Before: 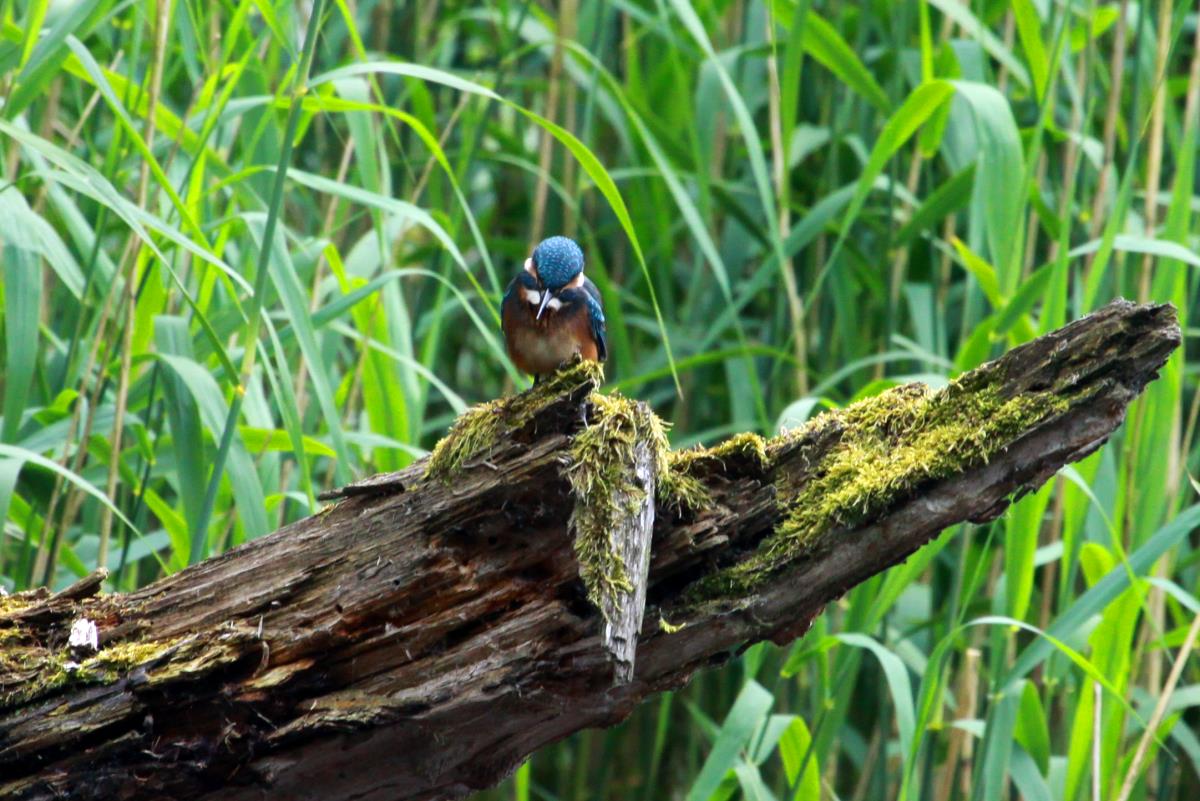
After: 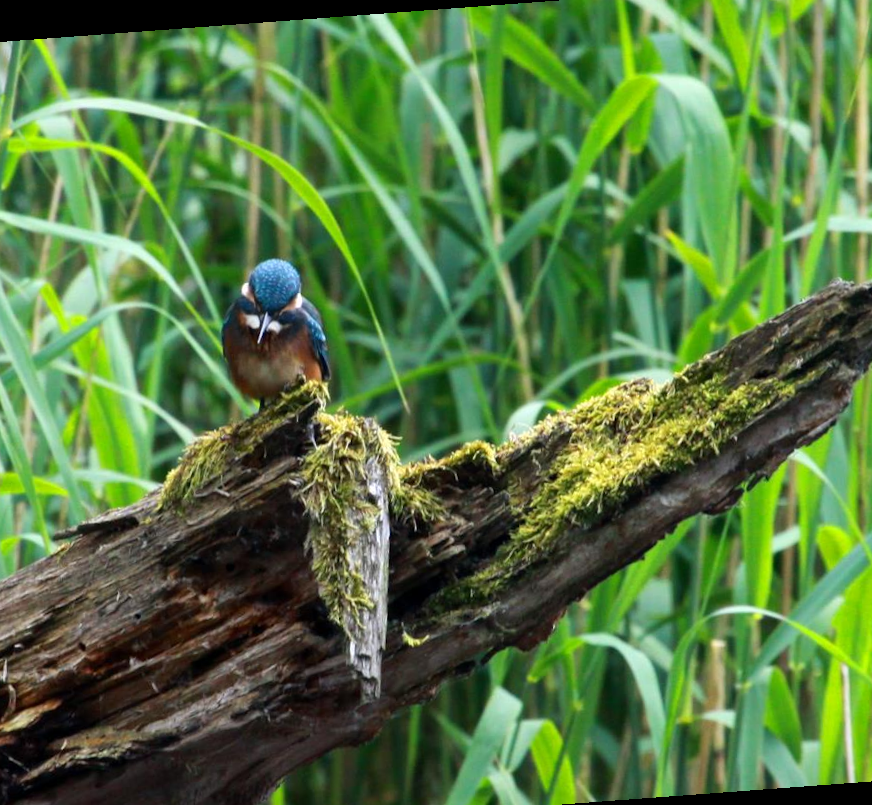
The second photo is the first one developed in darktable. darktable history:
rotate and perspective: rotation -4.25°, automatic cropping off
crop and rotate: left 24.034%, top 2.838%, right 6.406%, bottom 6.299%
